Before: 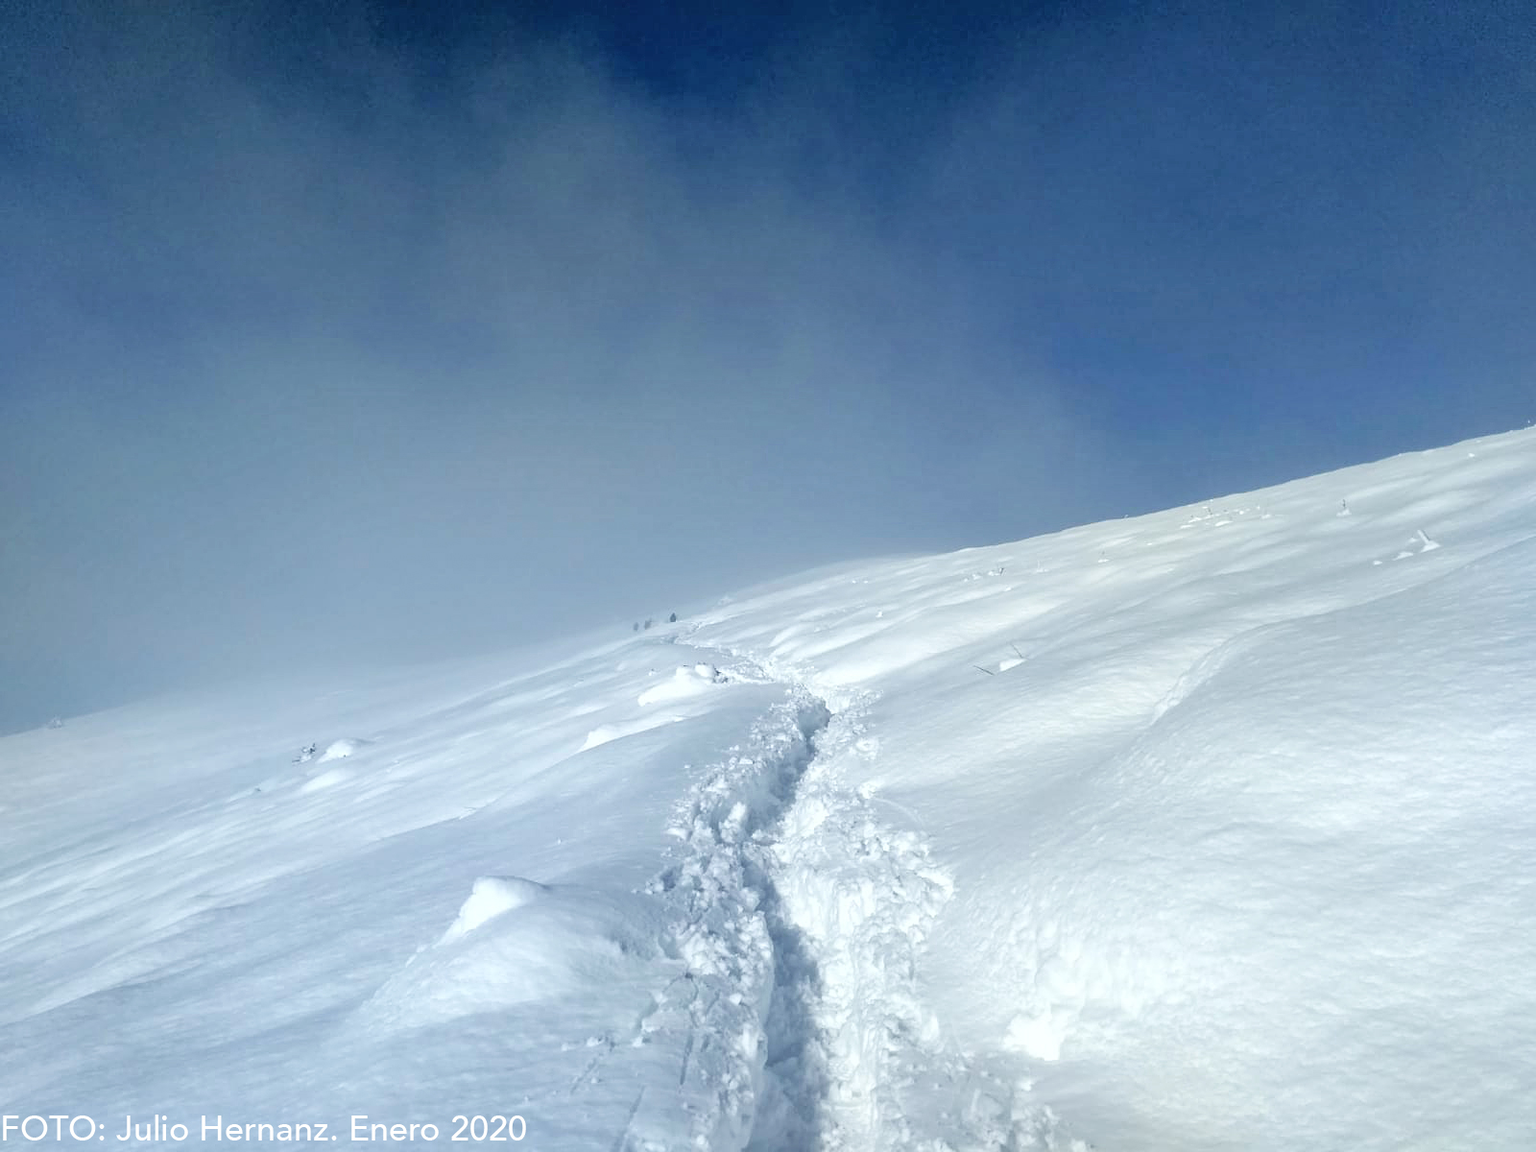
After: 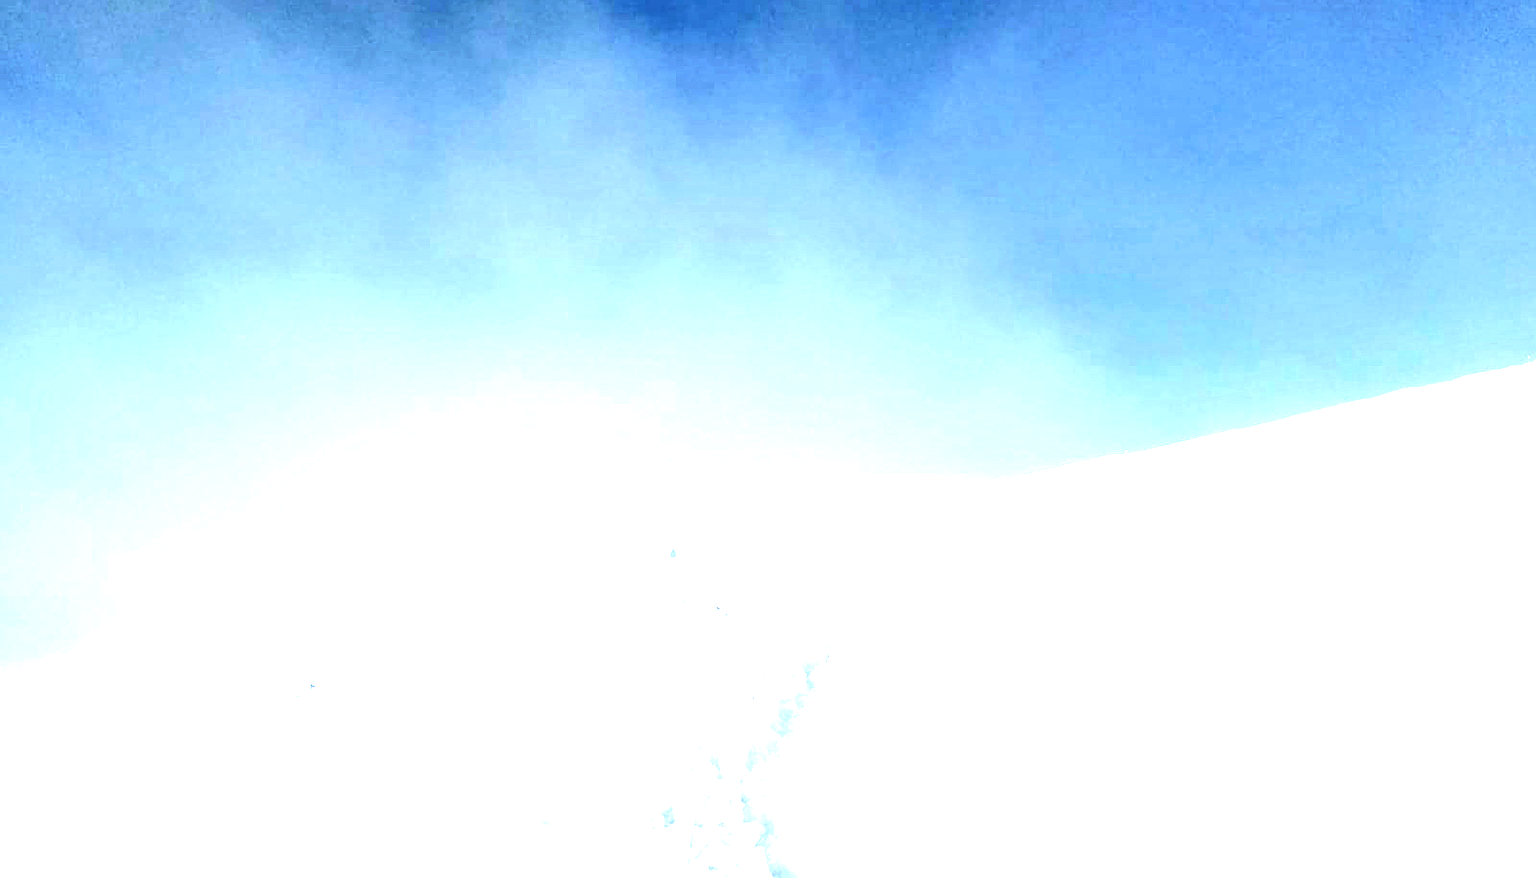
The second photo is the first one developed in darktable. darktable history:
exposure: exposure 2.197 EV, compensate highlight preservation false
crop: top 5.643%, bottom 18.055%
